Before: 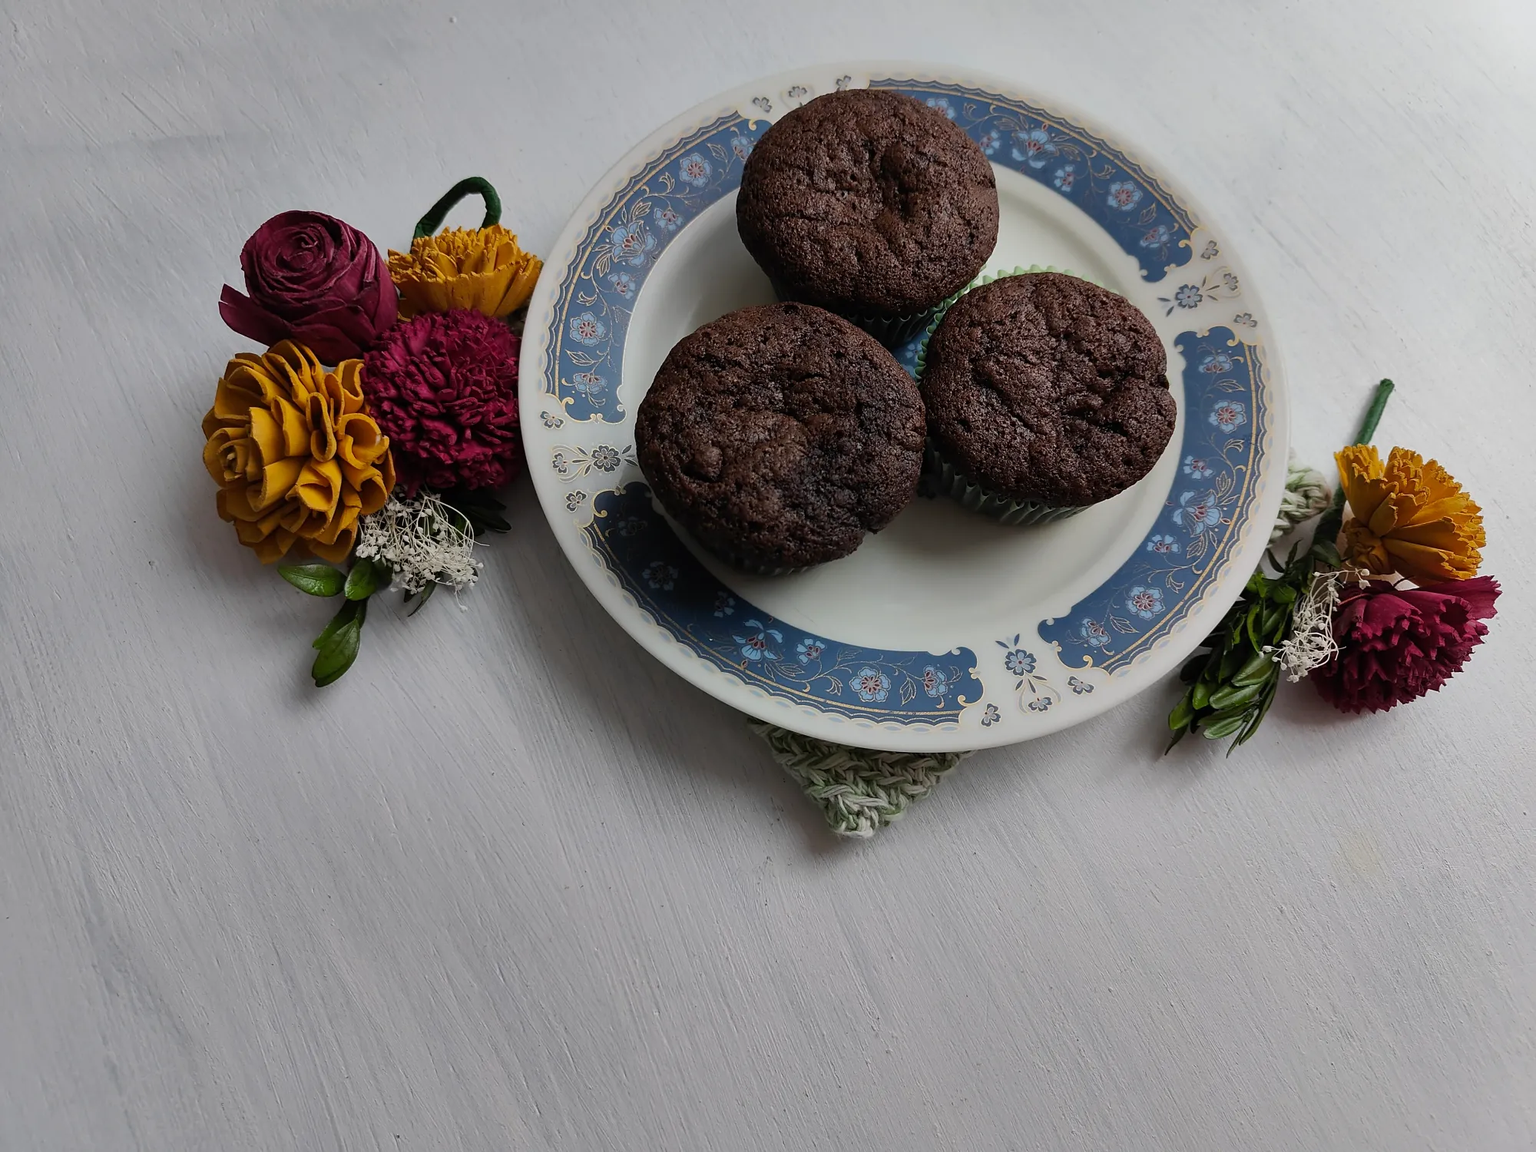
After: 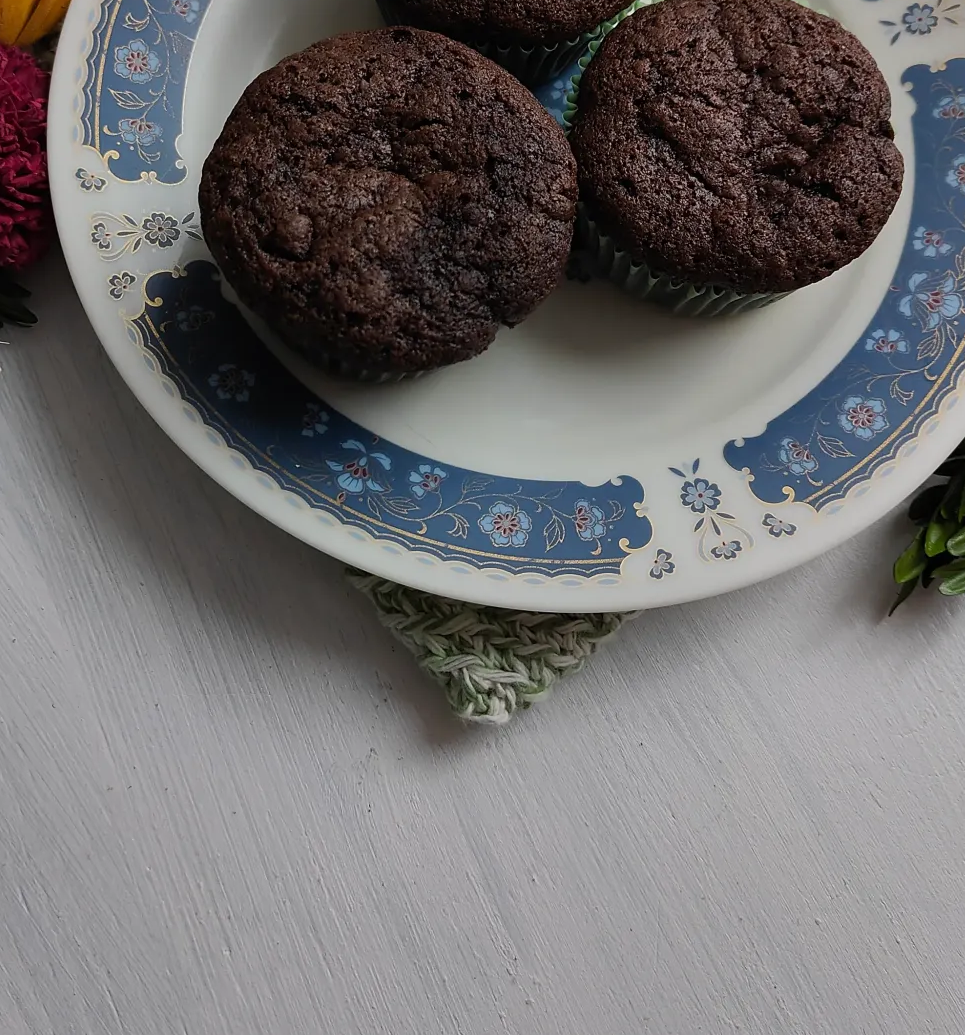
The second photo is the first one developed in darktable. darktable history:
crop: left 31.416%, top 24.527%, right 20.285%, bottom 6.446%
